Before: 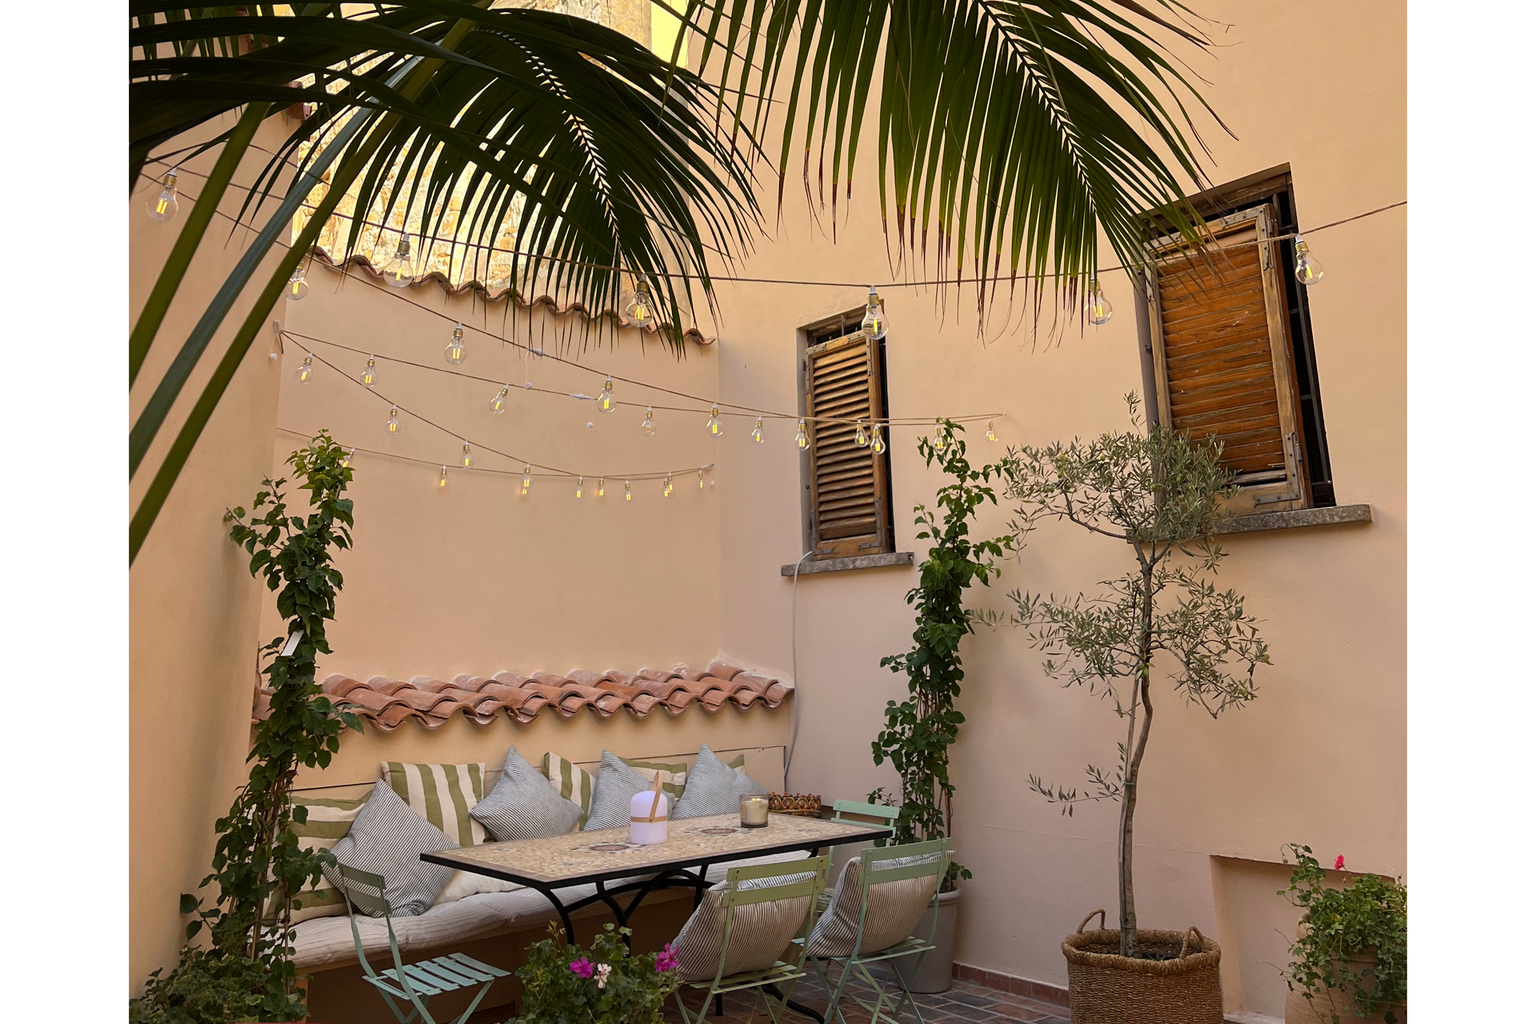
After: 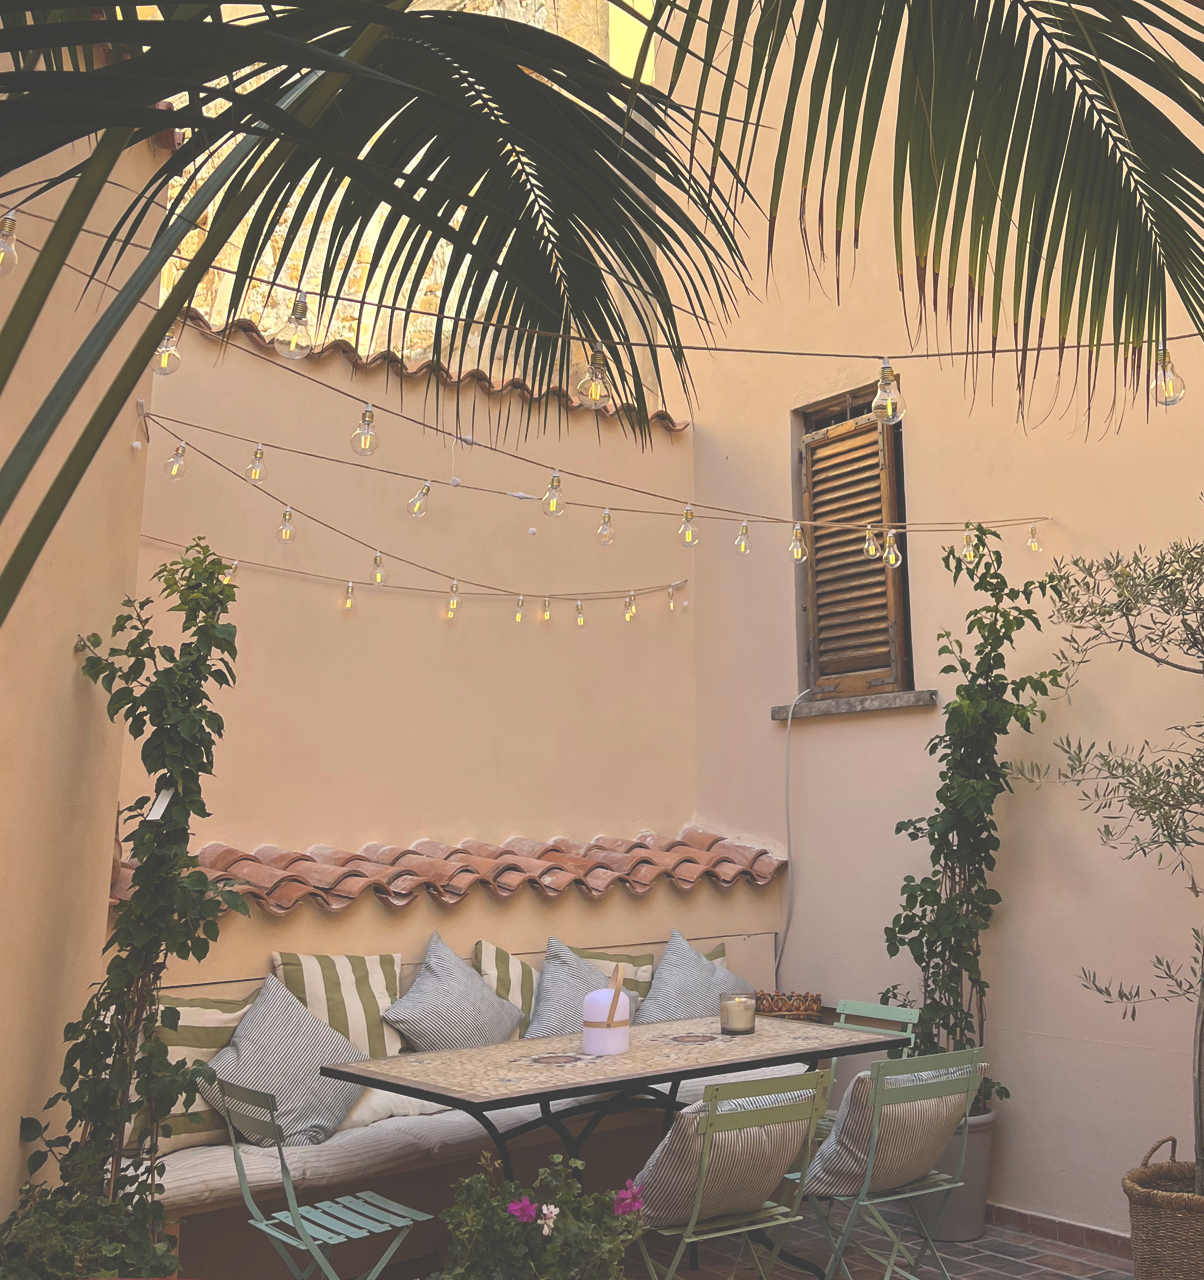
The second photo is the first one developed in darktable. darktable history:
exposure: black level correction -0.042, exposure 0.062 EV, compensate highlight preservation false
crop: left 10.692%, right 26.567%
